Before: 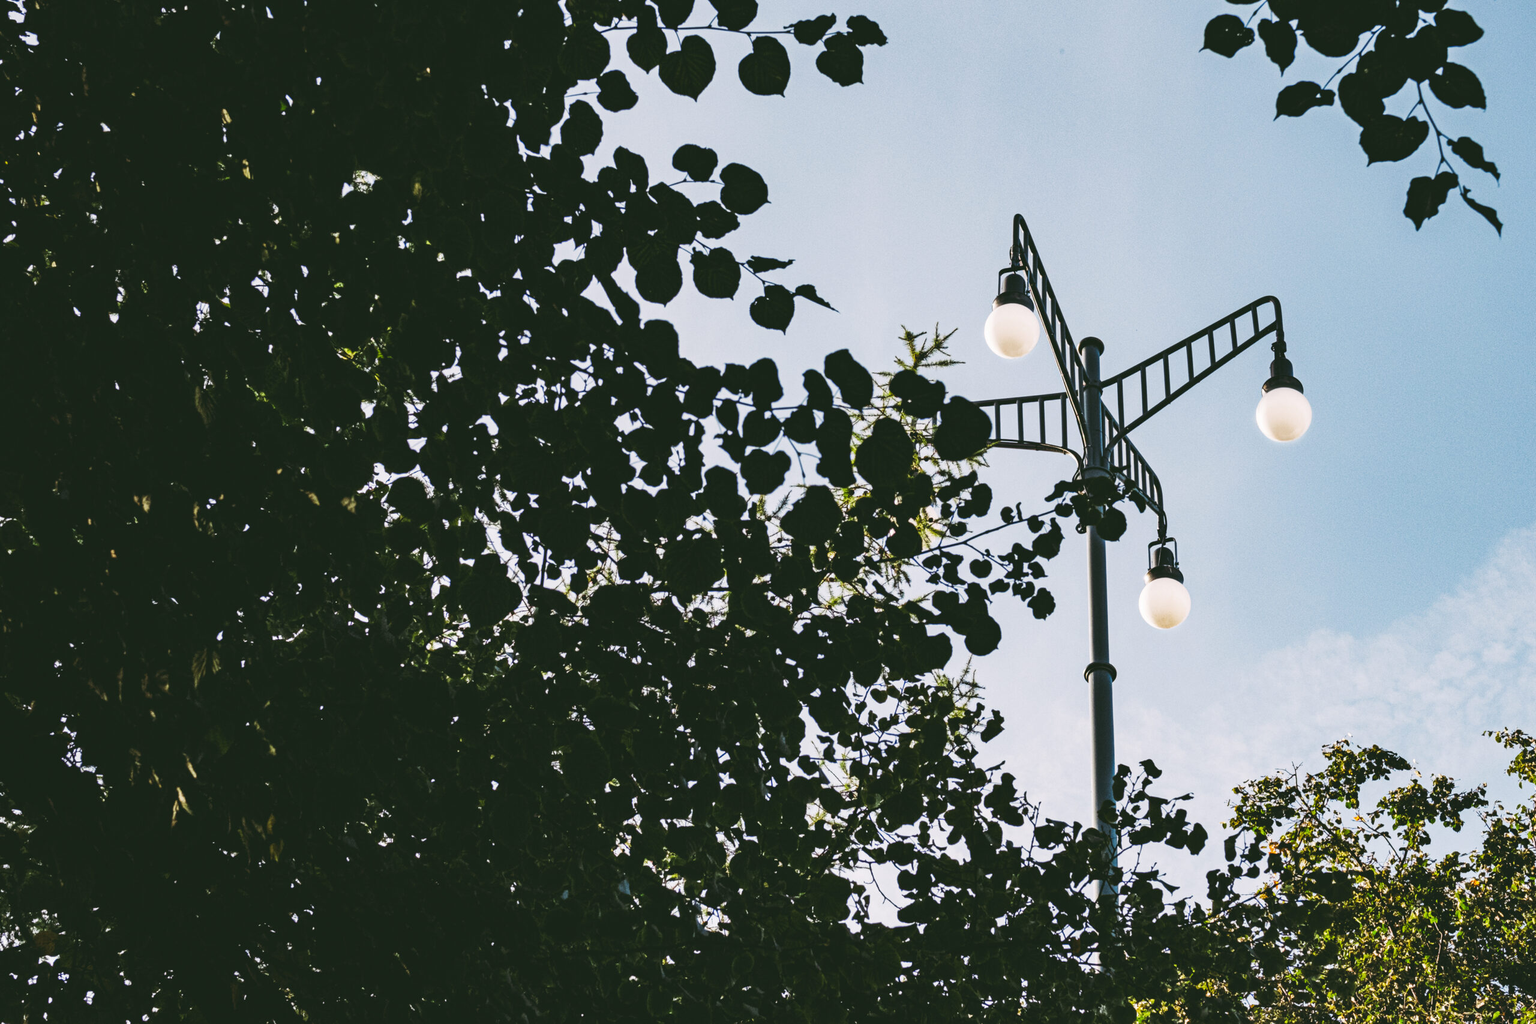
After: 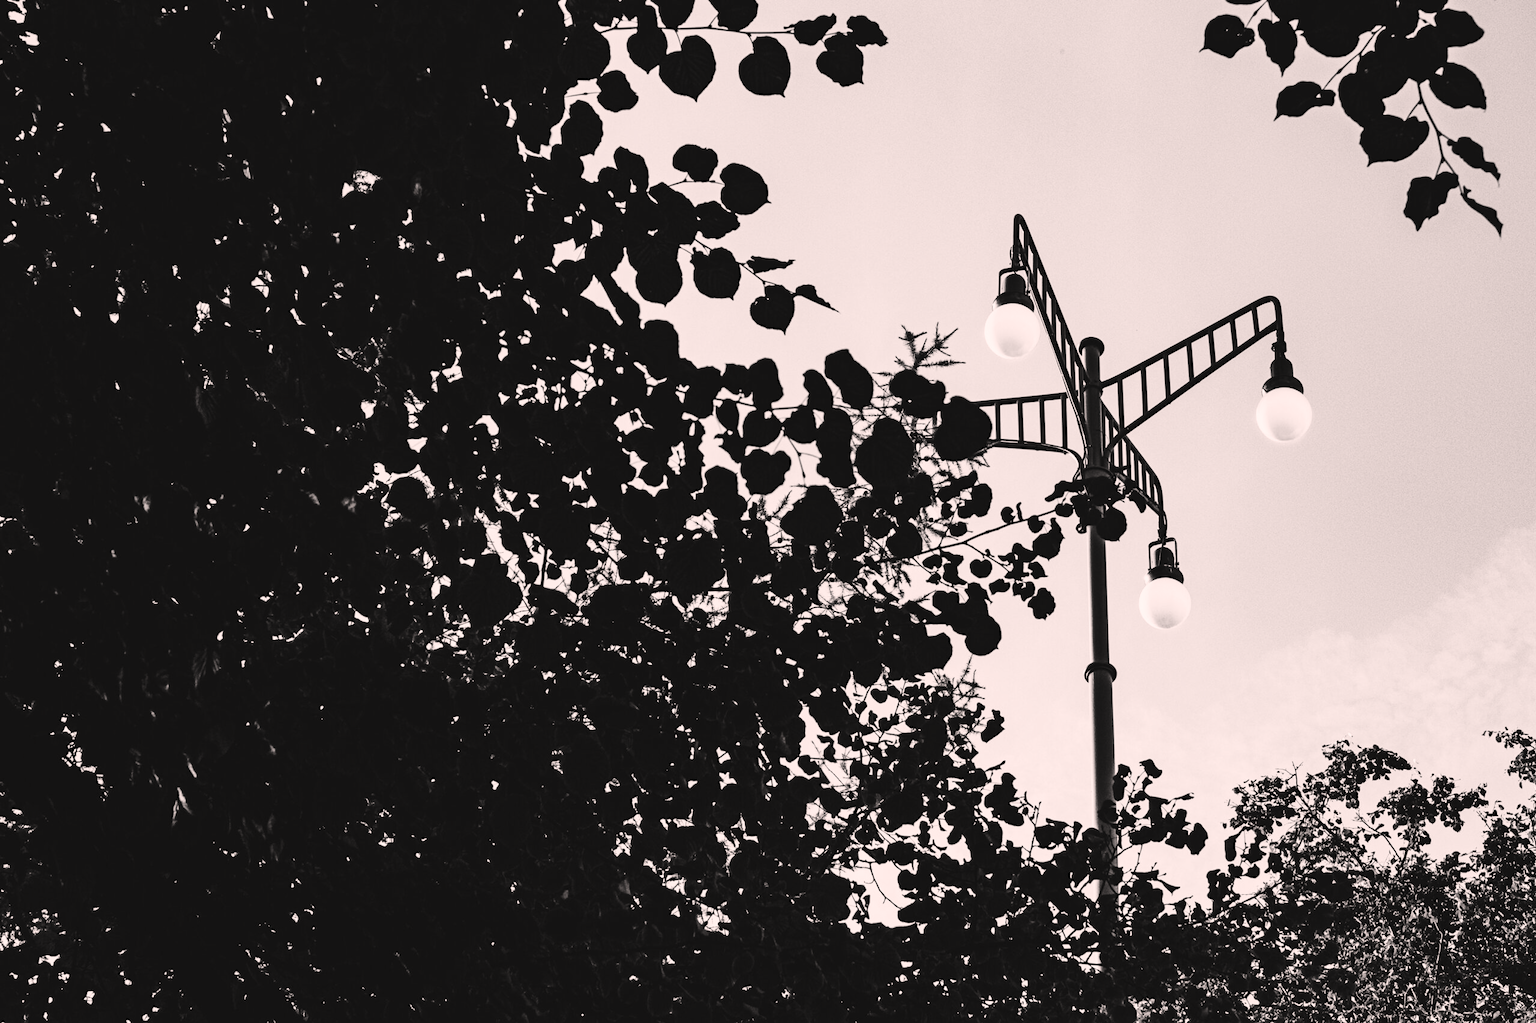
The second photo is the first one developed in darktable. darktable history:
contrast brightness saturation: contrast 0.26, brightness 0.02, saturation 0.87
color correction: highlights a* 7.34, highlights b* 4.37
color calibration: output gray [0.22, 0.42, 0.37, 0], gray › normalize channels true, illuminant same as pipeline (D50), adaptation XYZ, x 0.346, y 0.359, gamut compression 0
